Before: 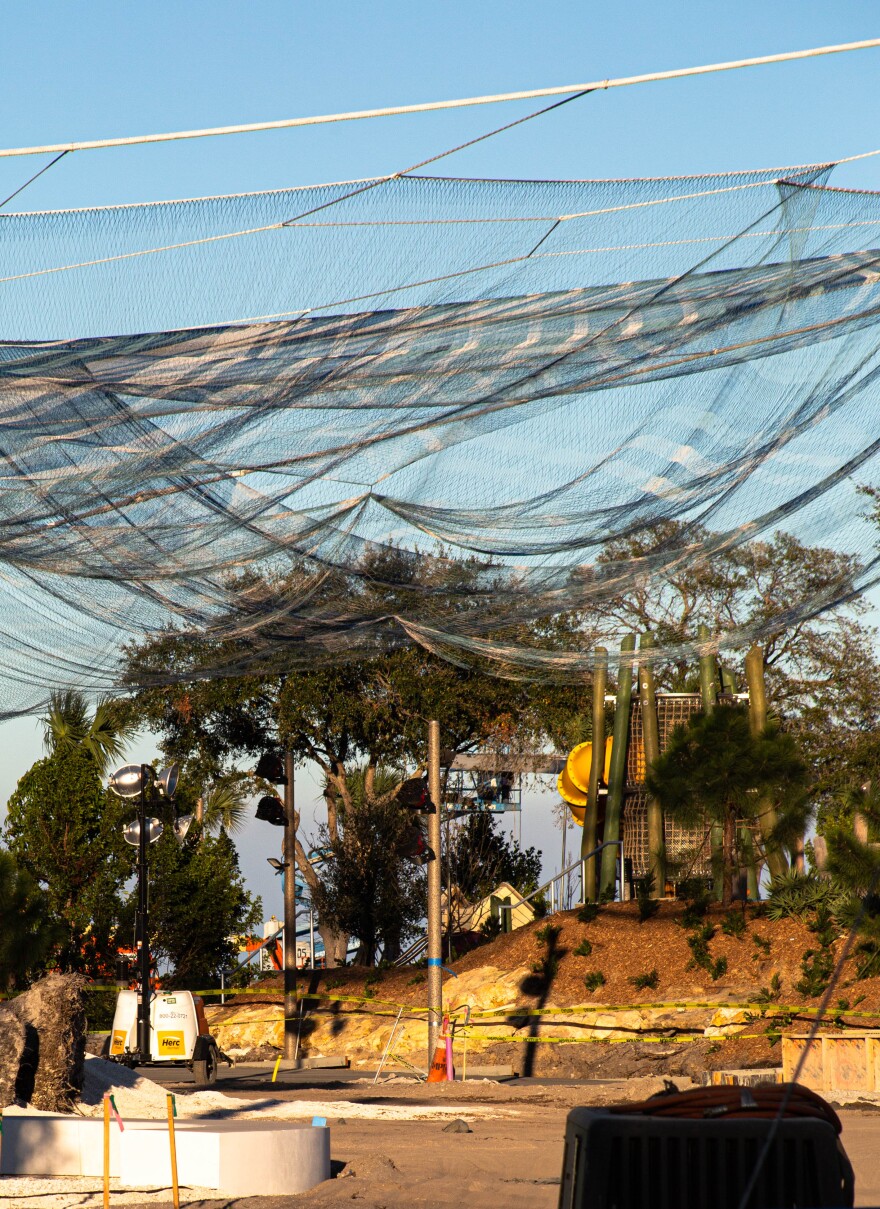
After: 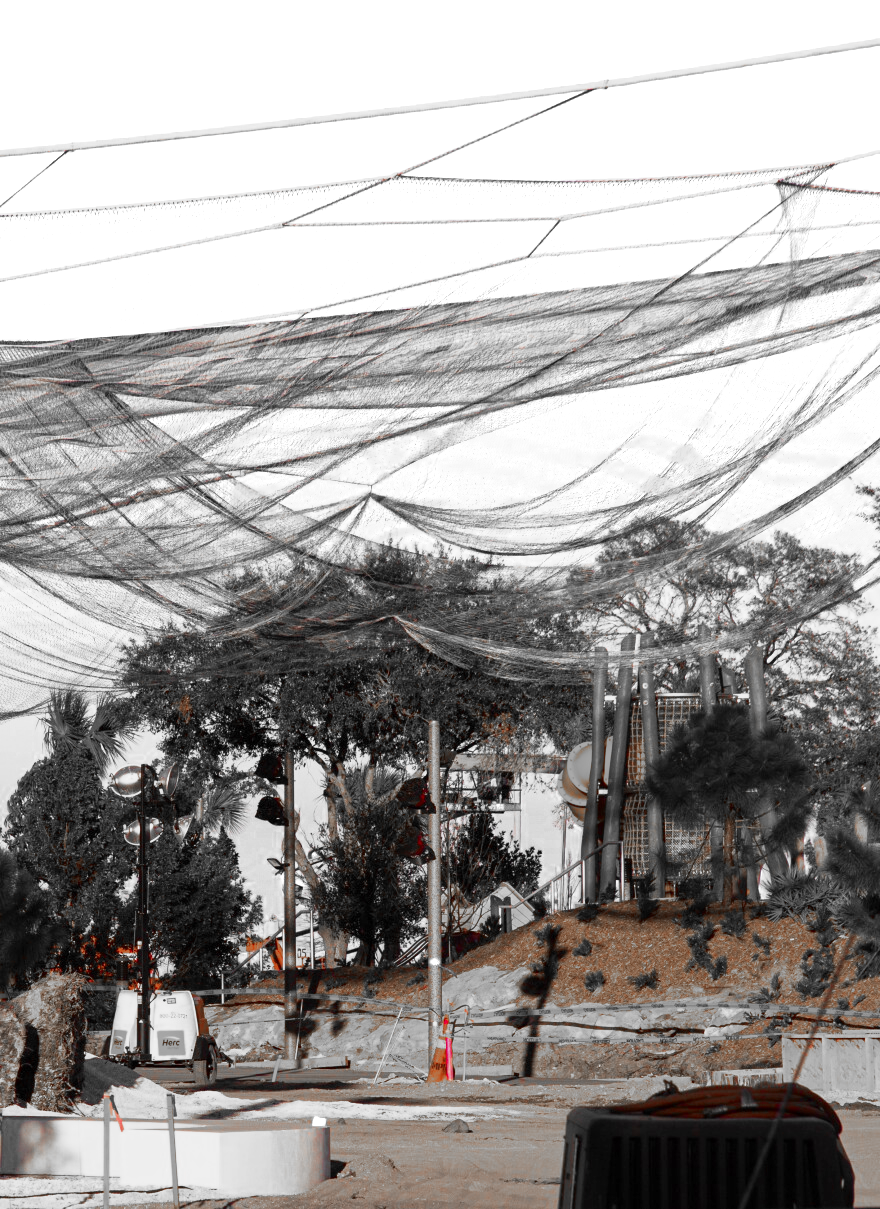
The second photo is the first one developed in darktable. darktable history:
color zones: curves: ch0 [(0, 0.352) (0.143, 0.407) (0.286, 0.386) (0.429, 0.431) (0.571, 0.829) (0.714, 0.853) (0.857, 0.833) (1, 0.352)]; ch1 [(0, 0.604) (0.072, 0.726) (0.096, 0.608) (0.205, 0.007) (0.571, -0.006) (0.839, -0.013) (0.857, -0.012) (1, 0.604)]
base curve: curves: ch0 [(0, 0) (0.088, 0.125) (0.176, 0.251) (0.354, 0.501) (0.613, 0.749) (1, 0.877)], preserve colors none
